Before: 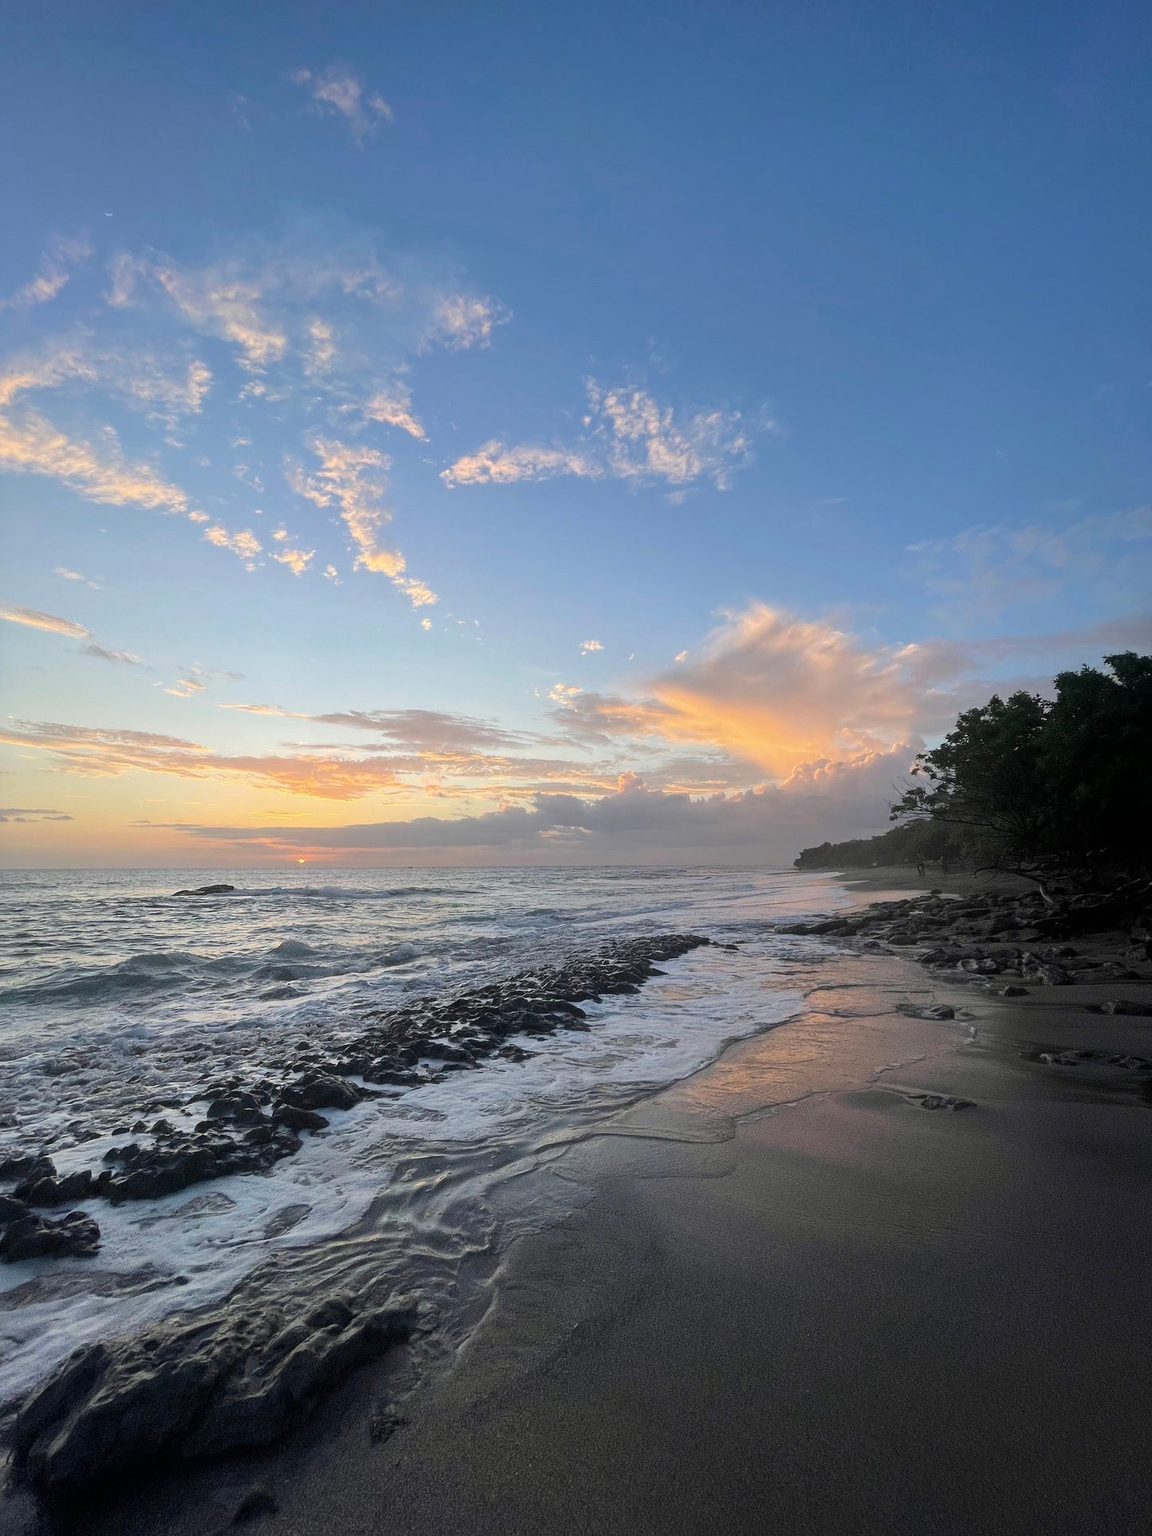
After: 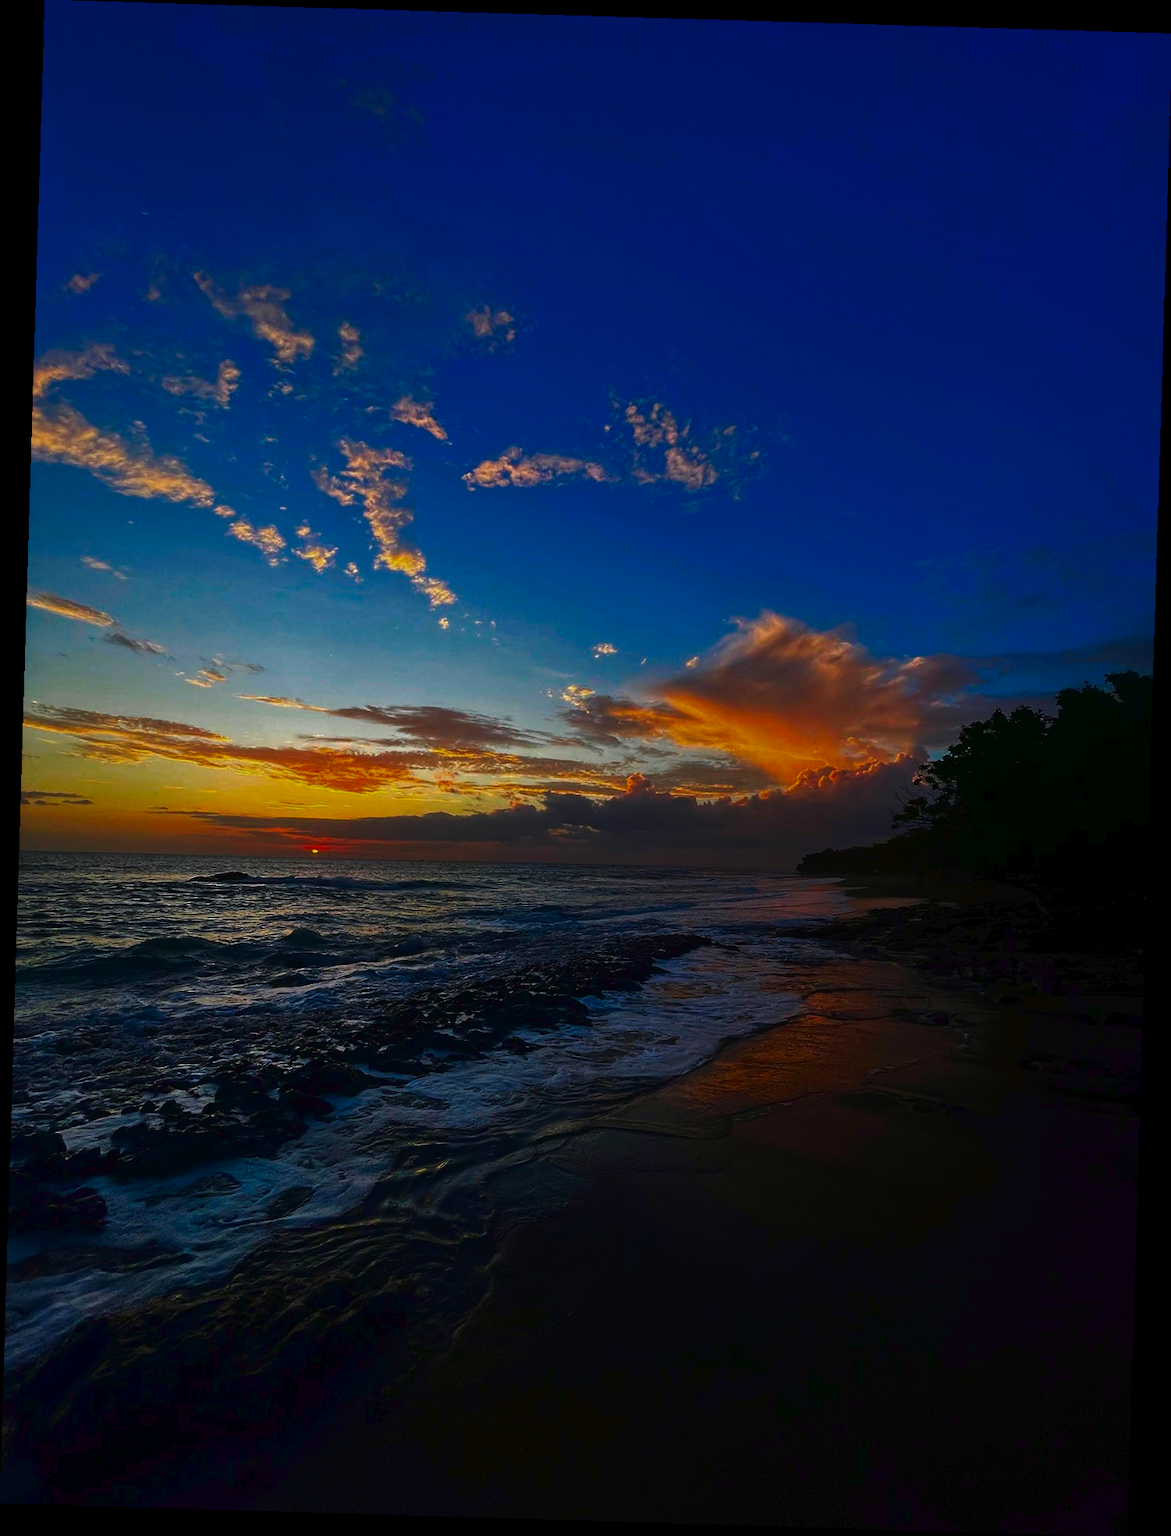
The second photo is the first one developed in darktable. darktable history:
contrast brightness saturation: brightness -1, saturation 1
rotate and perspective: rotation 1.72°, automatic cropping off
tone curve: curves: ch0 [(0, 0) (0.003, 0.019) (0.011, 0.022) (0.025, 0.027) (0.044, 0.037) (0.069, 0.049) (0.1, 0.066) (0.136, 0.091) (0.177, 0.125) (0.224, 0.159) (0.277, 0.206) (0.335, 0.266) (0.399, 0.332) (0.468, 0.411) (0.543, 0.492) (0.623, 0.577) (0.709, 0.668) (0.801, 0.767) (0.898, 0.869) (1, 1)], preserve colors none
